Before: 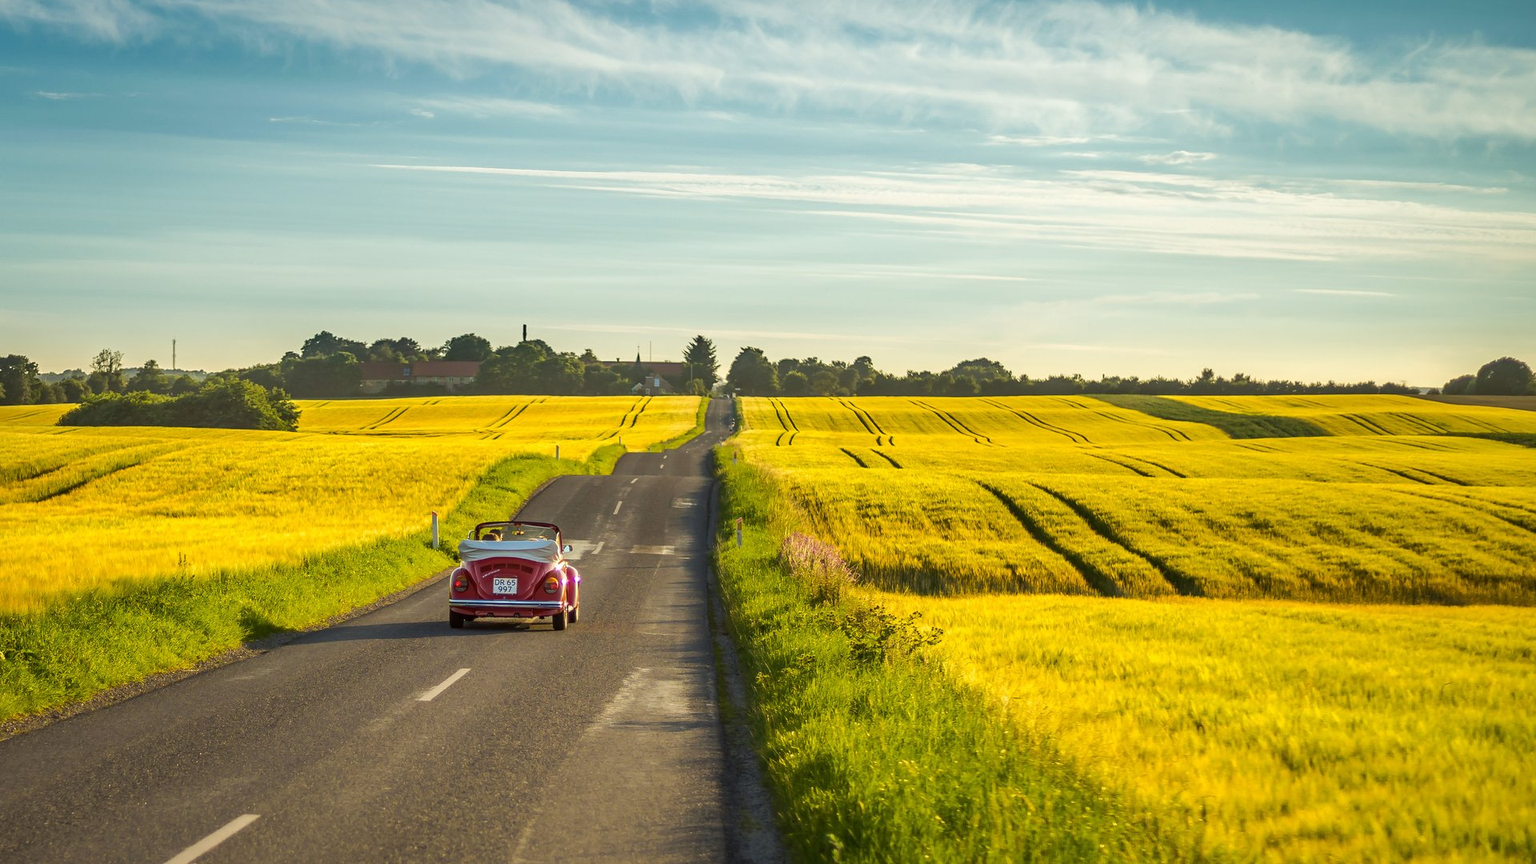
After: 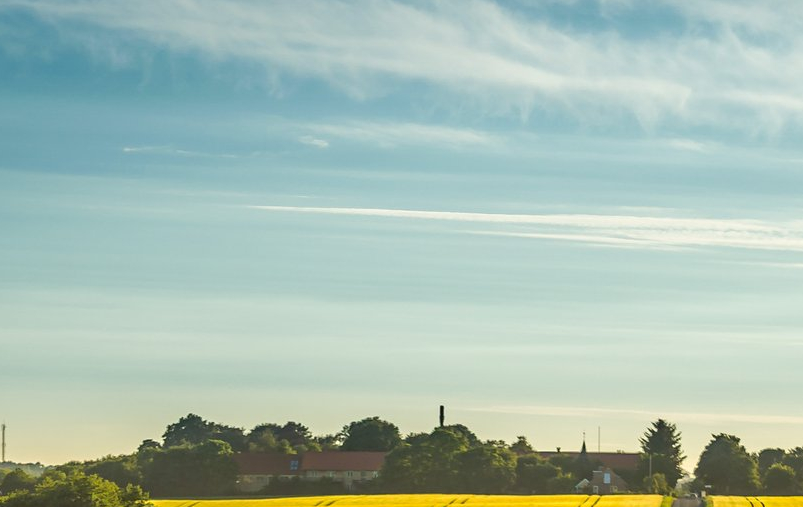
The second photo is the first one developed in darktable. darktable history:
crop and rotate: left 11.149%, top 0.075%, right 46.988%, bottom 52.909%
